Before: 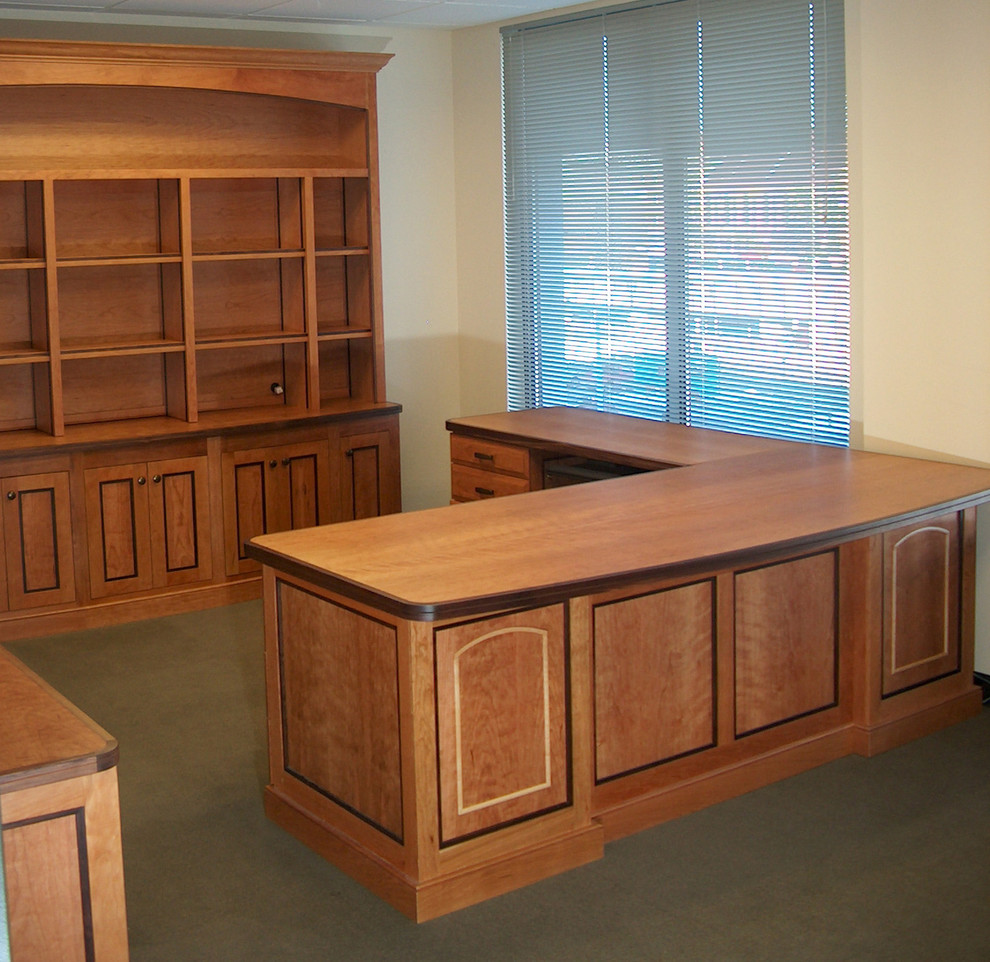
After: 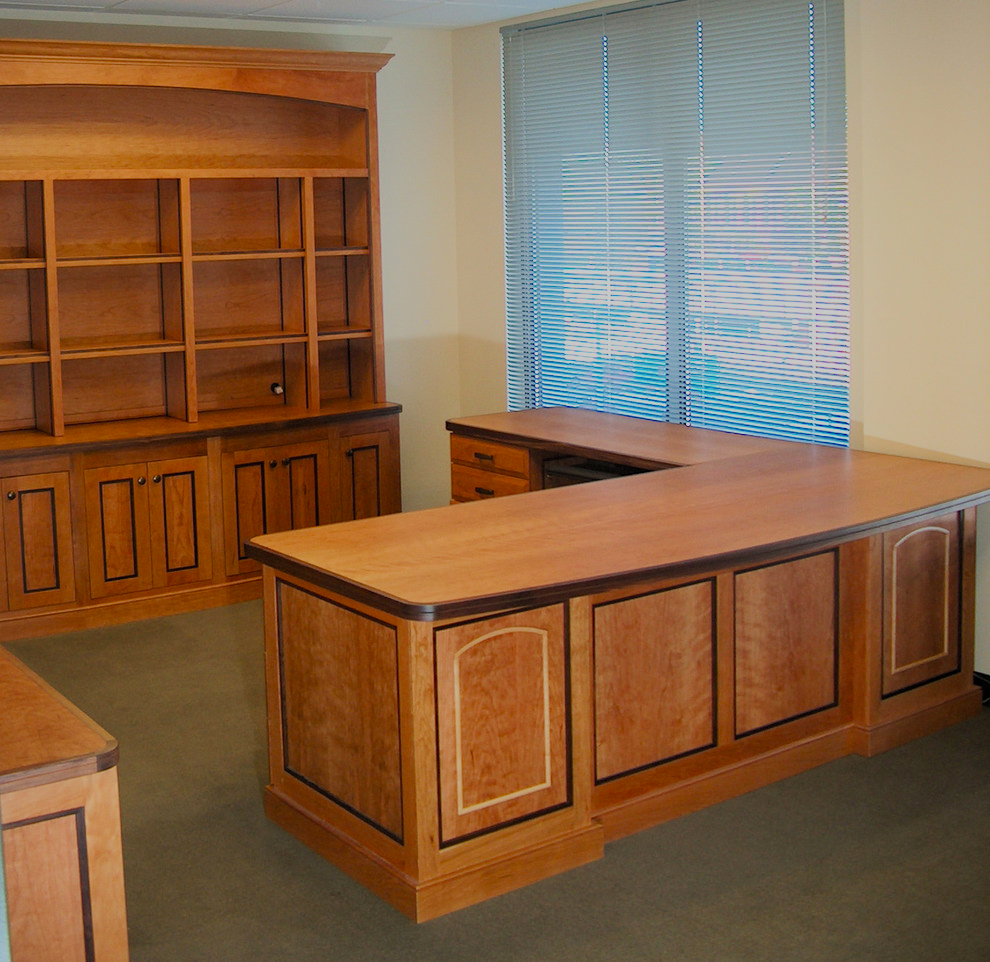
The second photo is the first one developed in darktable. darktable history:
exposure: exposure 0.177 EV, compensate highlight preservation false
filmic rgb: middle gray luminance 29.94%, black relative exposure -8.95 EV, white relative exposure 7 EV, target black luminance 0%, hardness 2.94, latitude 2.82%, contrast 0.963, highlights saturation mix 6.1%, shadows ↔ highlights balance 11.59%, color science v5 (2021), contrast in shadows safe, contrast in highlights safe
